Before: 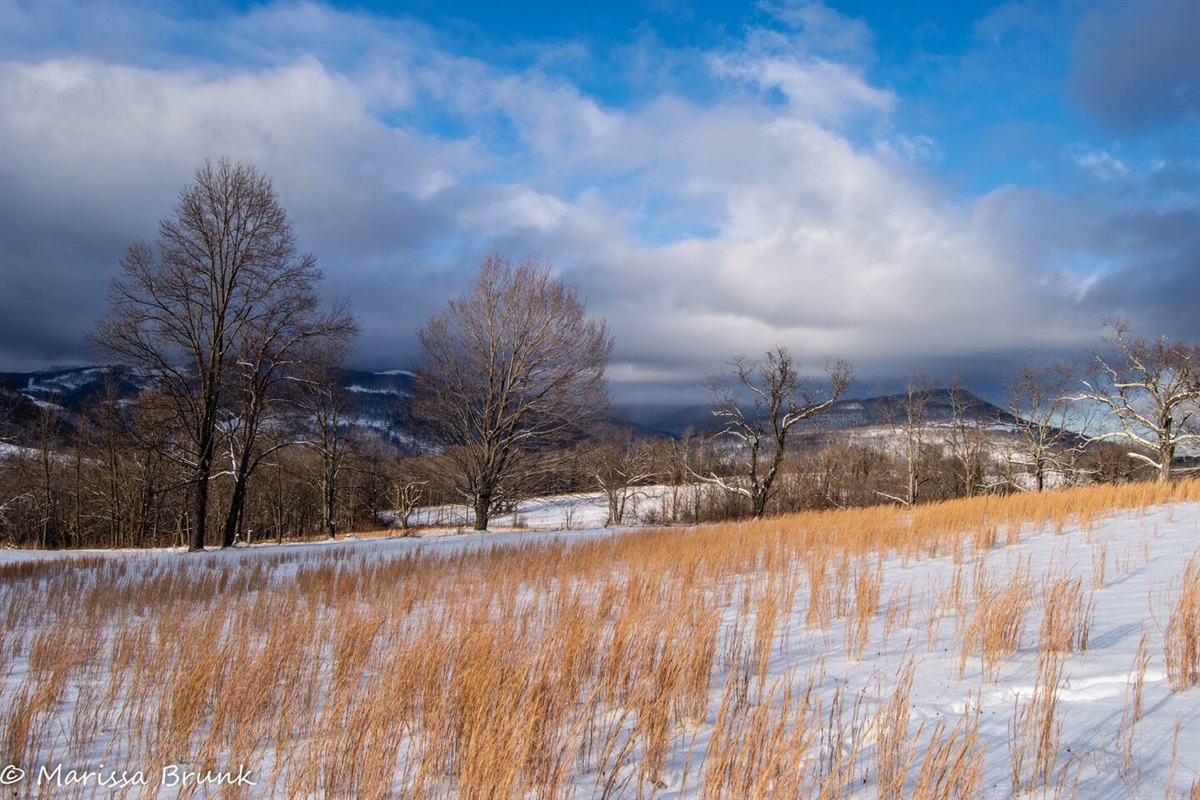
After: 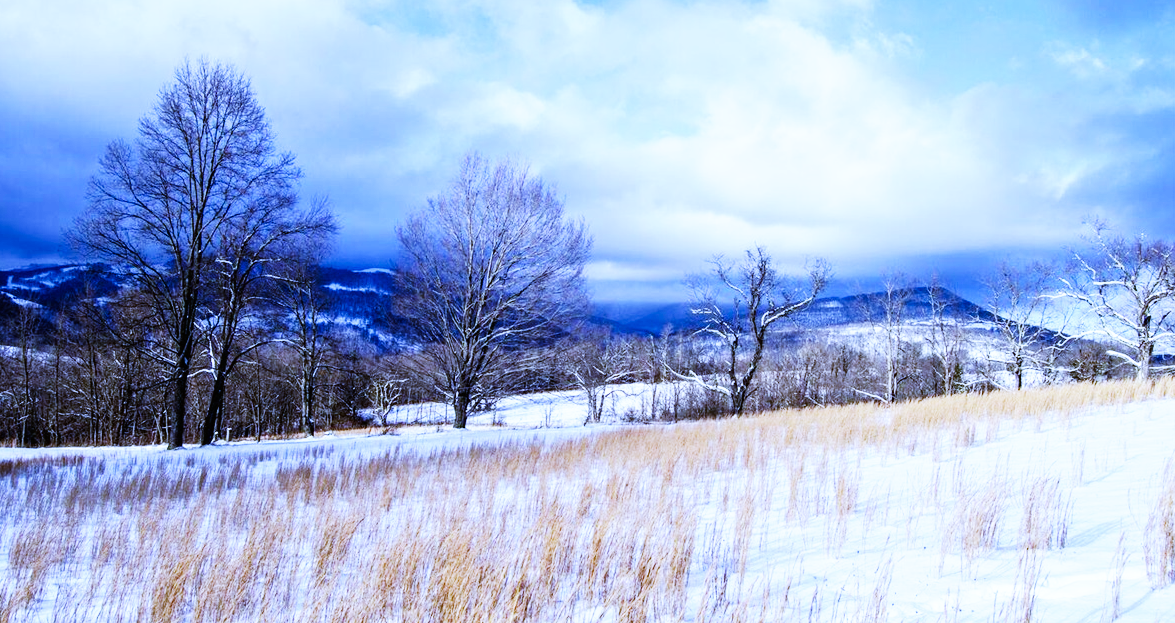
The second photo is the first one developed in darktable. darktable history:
white balance: red 0.766, blue 1.537
crop and rotate: left 1.814%, top 12.818%, right 0.25%, bottom 9.225%
base curve: curves: ch0 [(0, 0) (0.007, 0.004) (0.027, 0.03) (0.046, 0.07) (0.207, 0.54) (0.442, 0.872) (0.673, 0.972) (1, 1)], preserve colors none
